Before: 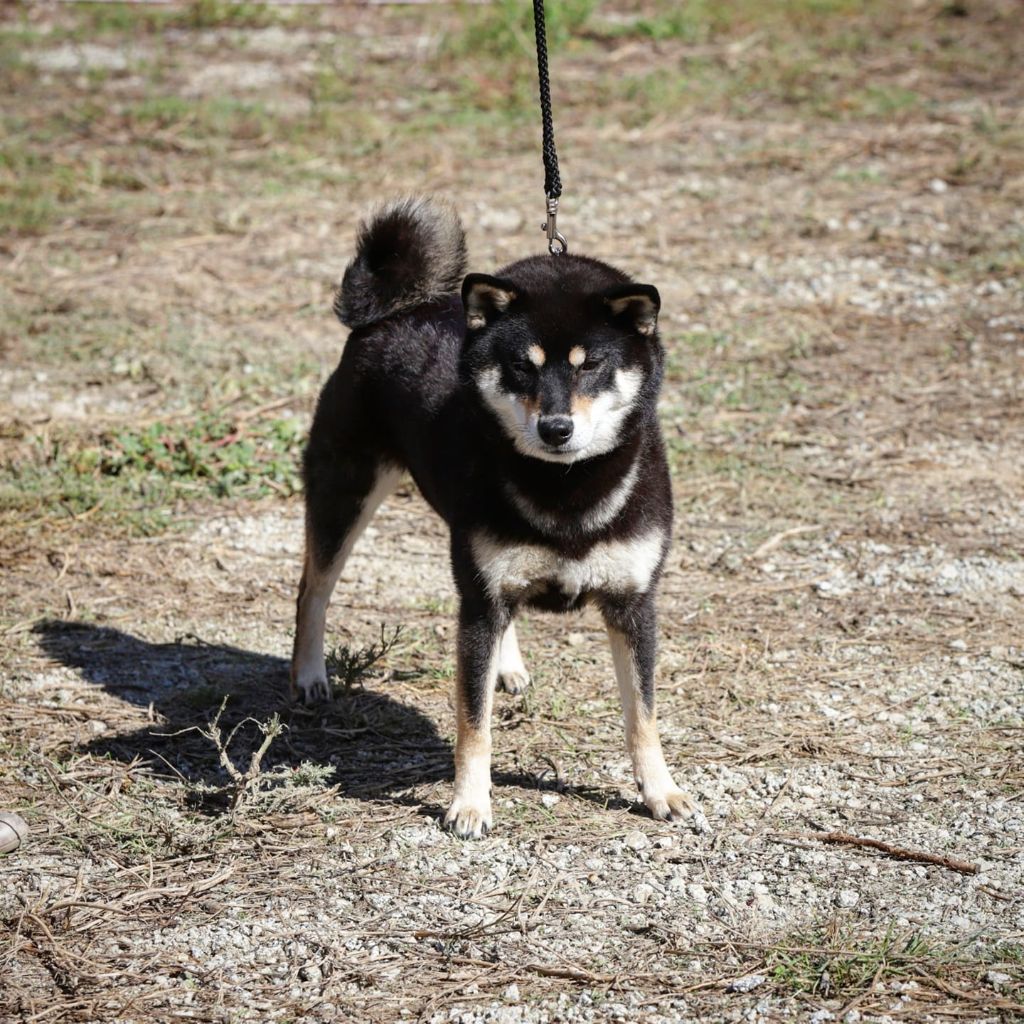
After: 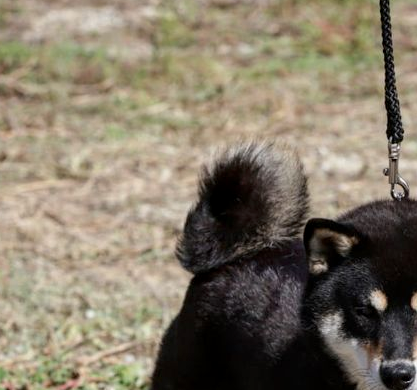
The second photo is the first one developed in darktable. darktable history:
local contrast: highlights 62%, shadows 109%, detail 107%, midtone range 0.522
crop: left 15.445%, top 5.425%, right 43.819%, bottom 56.417%
